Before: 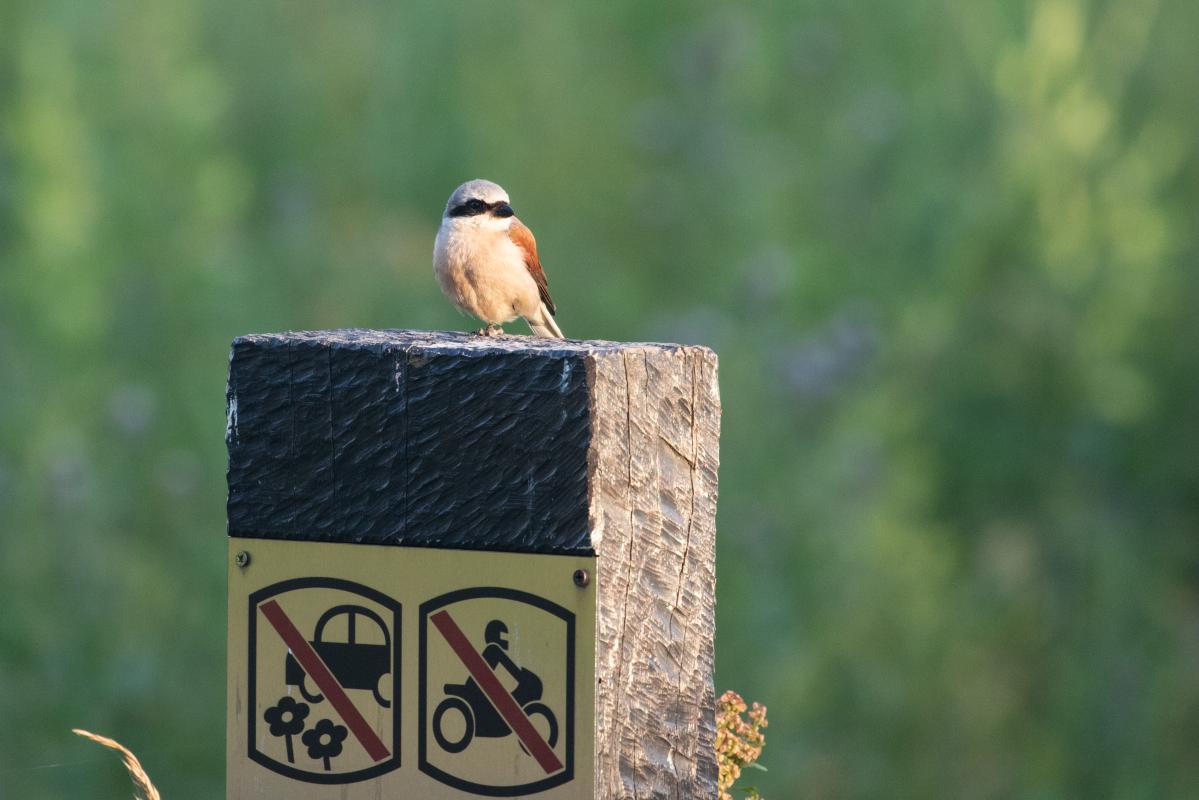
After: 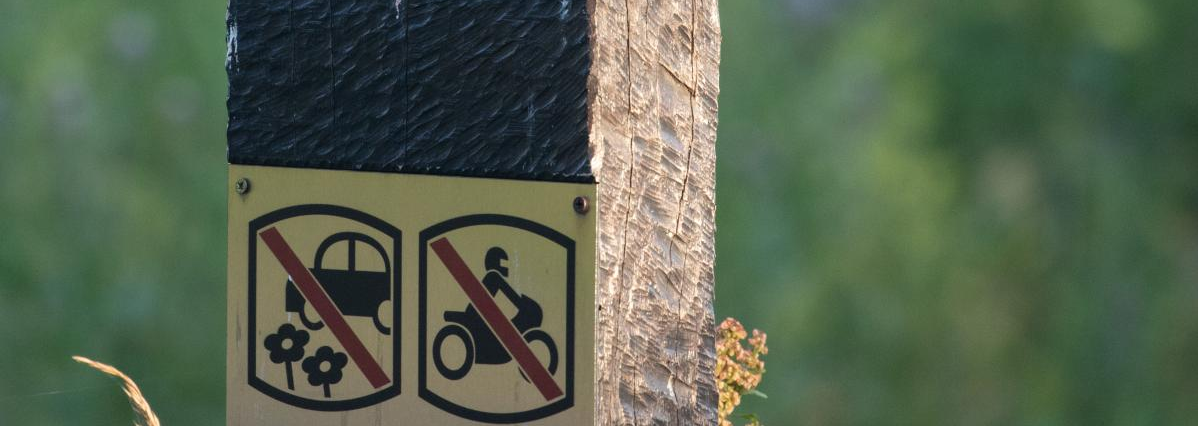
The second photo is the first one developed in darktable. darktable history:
crop and rotate: top 46.661%, right 0.065%
